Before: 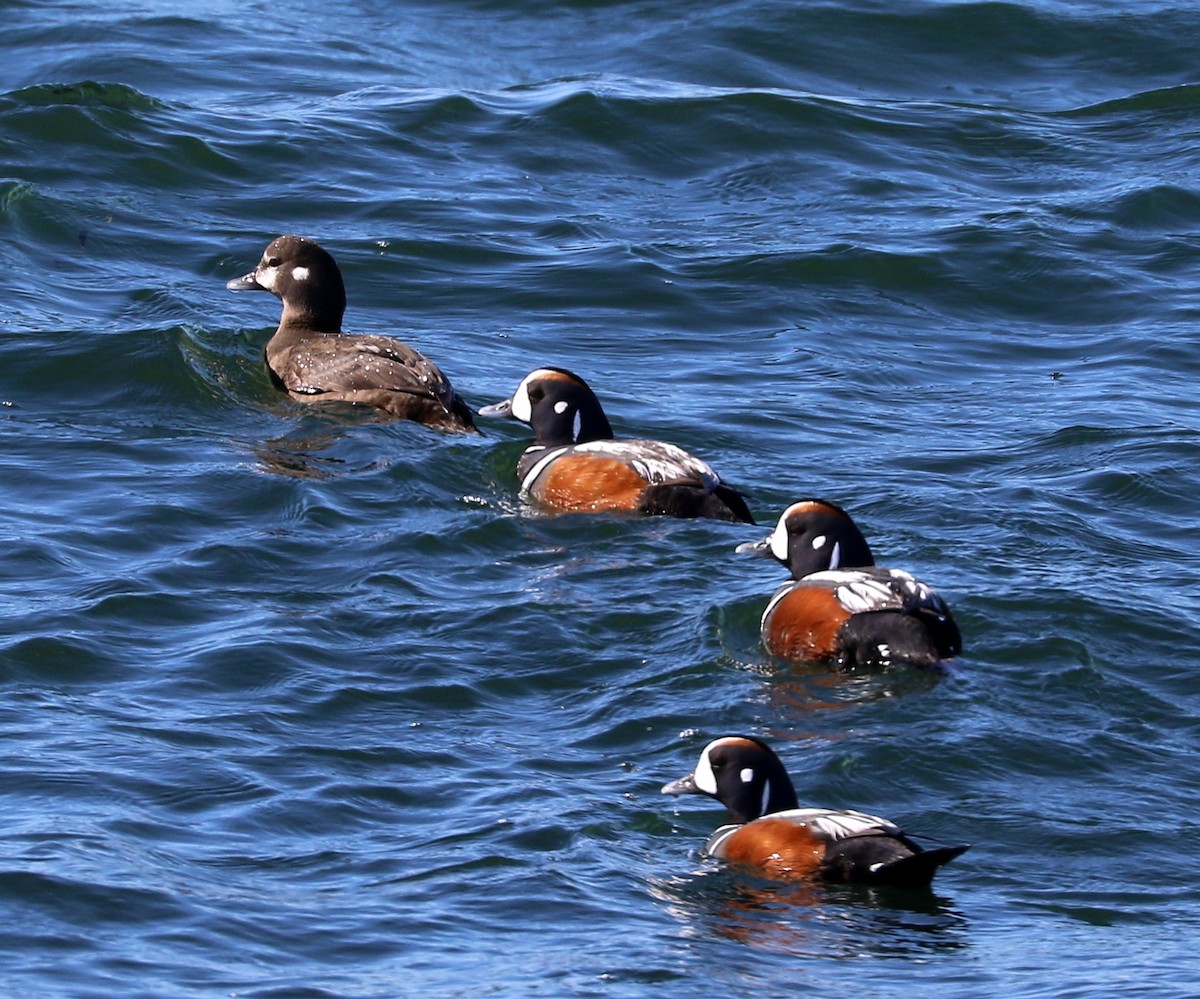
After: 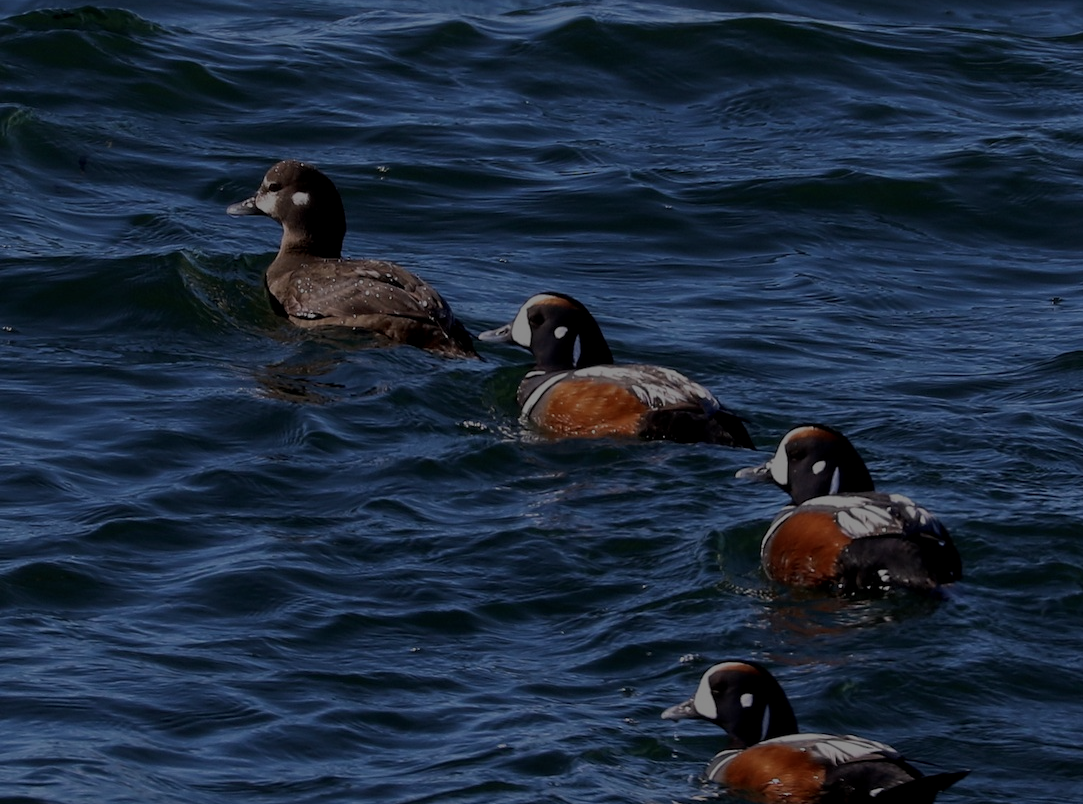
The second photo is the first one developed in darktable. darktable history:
local contrast: highlights 104%, shadows 99%, detail 119%, midtone range 0.2
crop: top 7.525%, right 9.69%, bottom 11.976%
exposure: exposure -2.073 EV, compensate highlight preservation false
